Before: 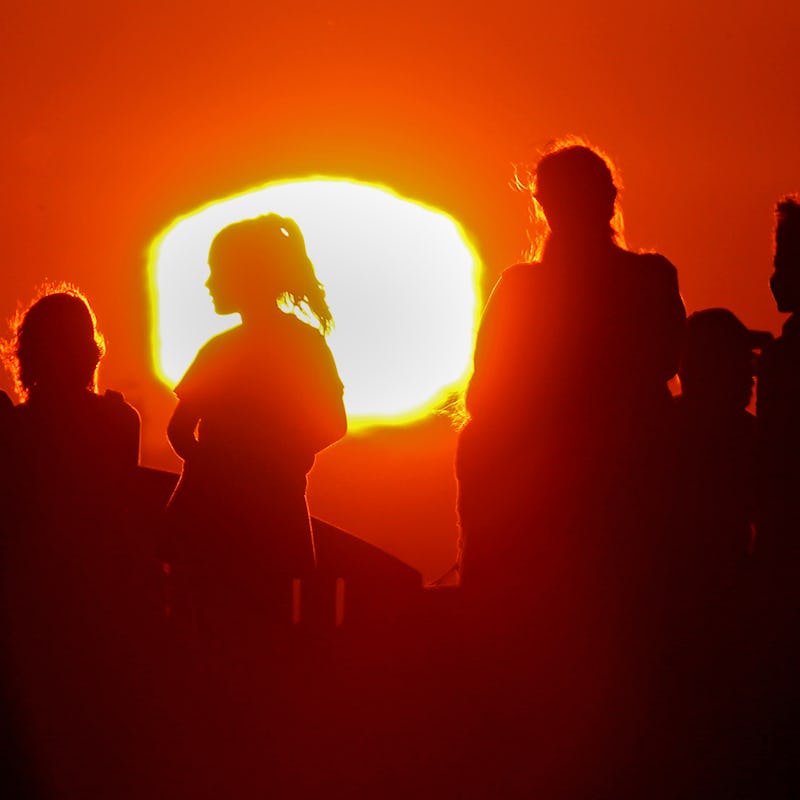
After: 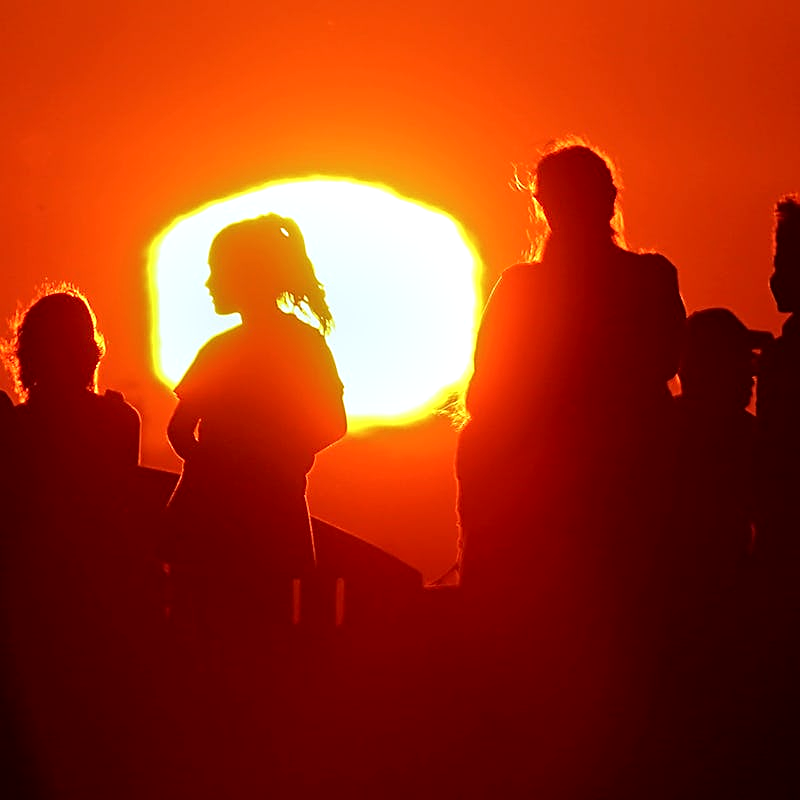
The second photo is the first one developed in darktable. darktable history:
sharpen: amount 0.493
exposure: exposure 0.375 EV, compensate highlight preservation false
color correction: highlights a* -5.04, highlights b* -3.96, shadows a* 4.16, shadows b* 4.32
